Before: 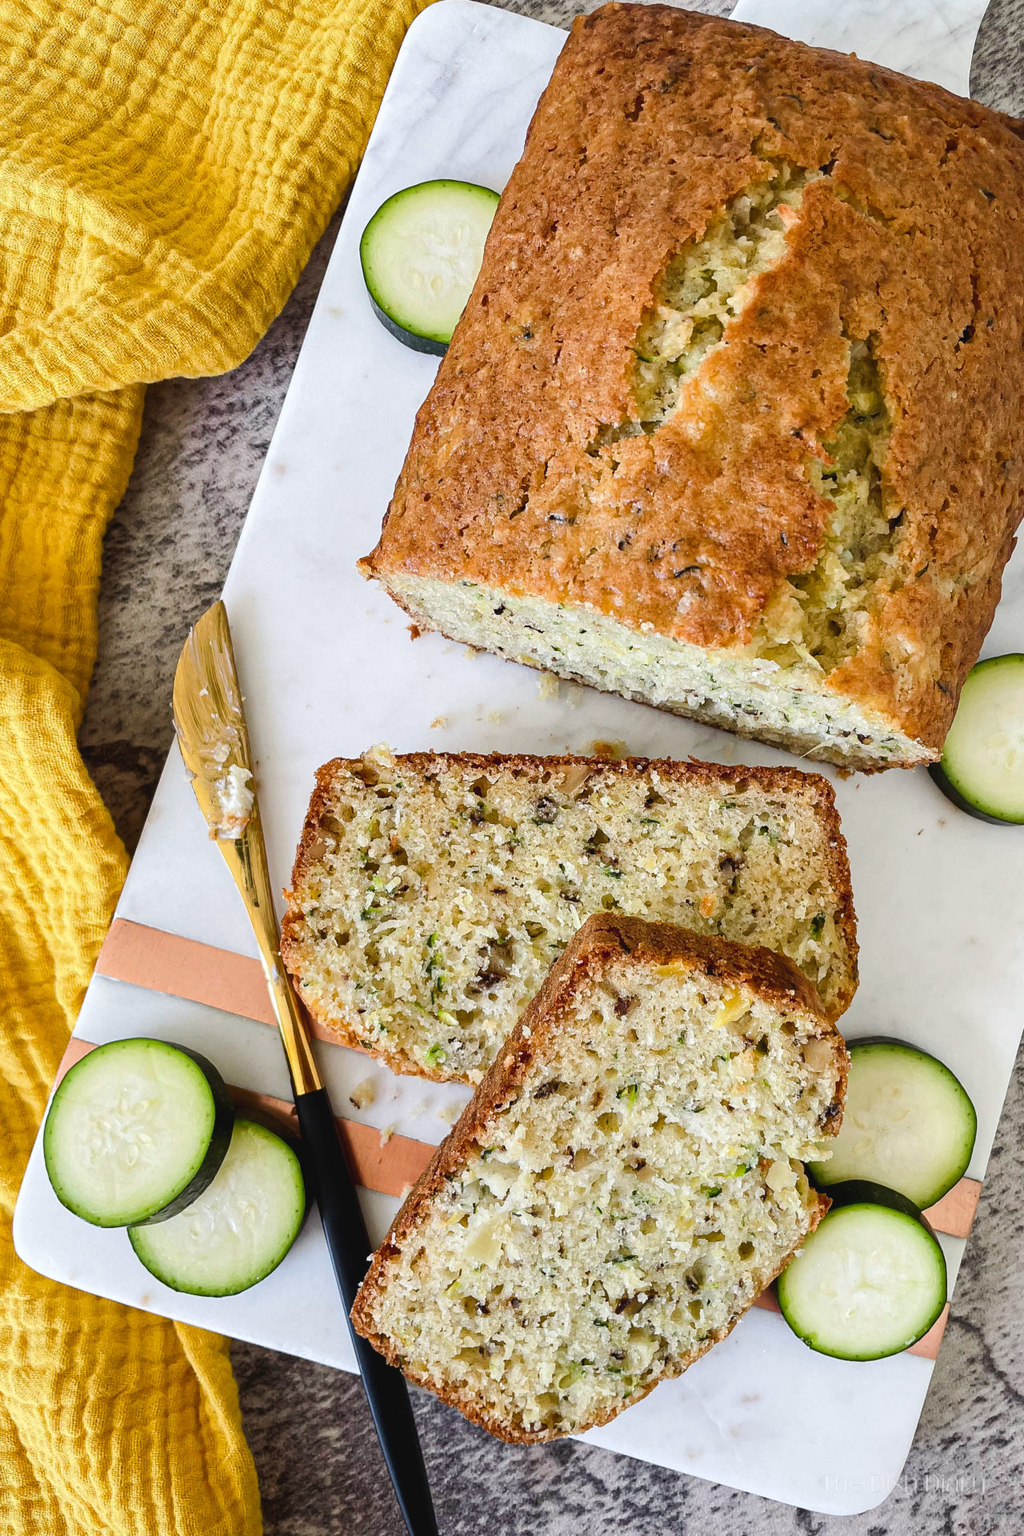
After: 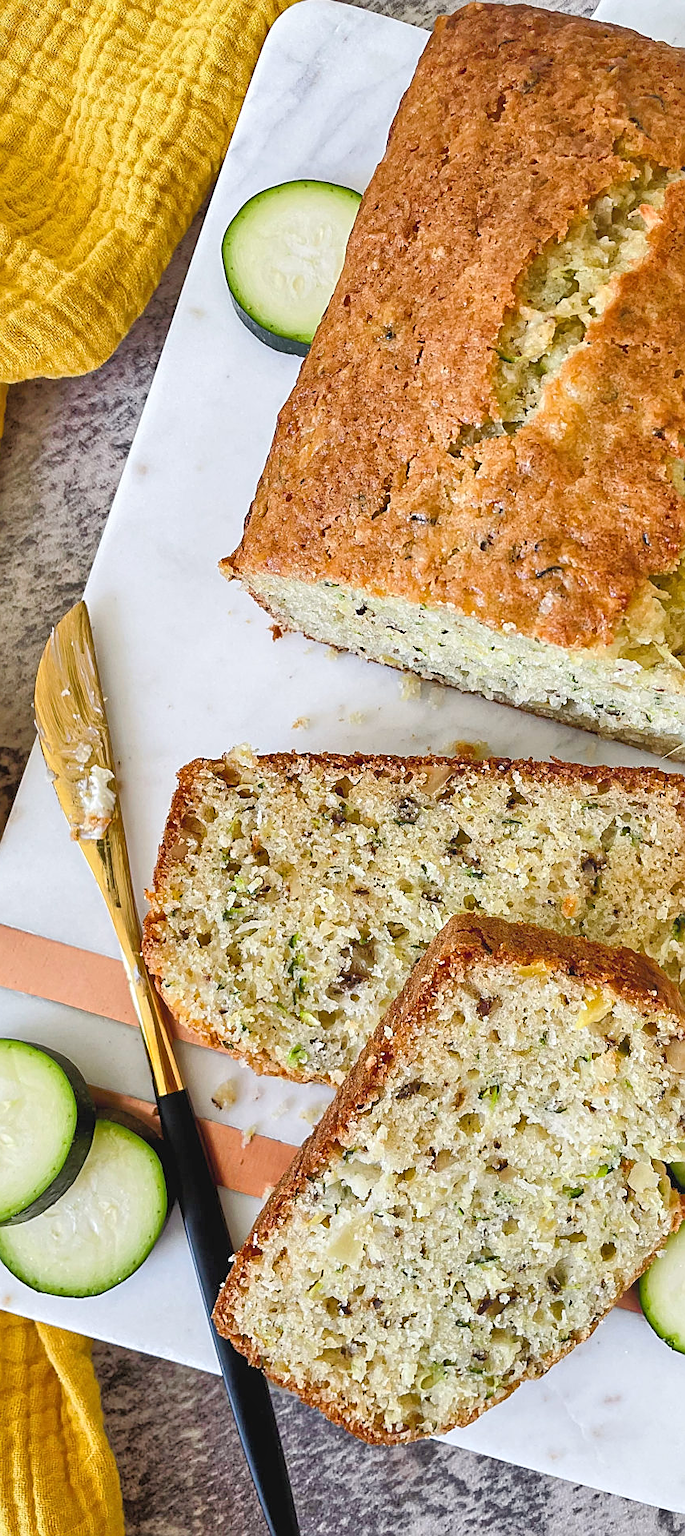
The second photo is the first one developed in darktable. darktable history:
crop and rotate: left 13.575%, right 19.458%
sharpen: on, module defaults
exposure: compensate highlight preservation false
tone equalizer: -7 EV 0.149 EV, -6 EV 0.64 EV, -5 EV 1.18 EV, -4 EV 1.37 EV, -3 EV 1.14 EV, -2 EV 0.6 EV, -1 EV 0.153 EV
